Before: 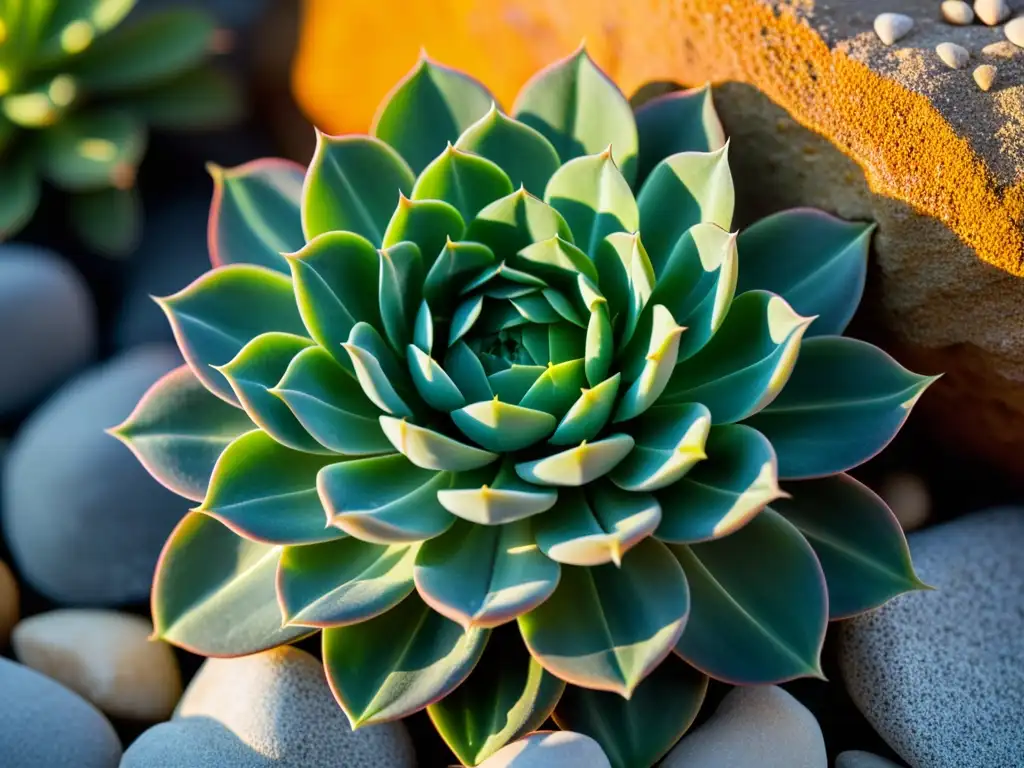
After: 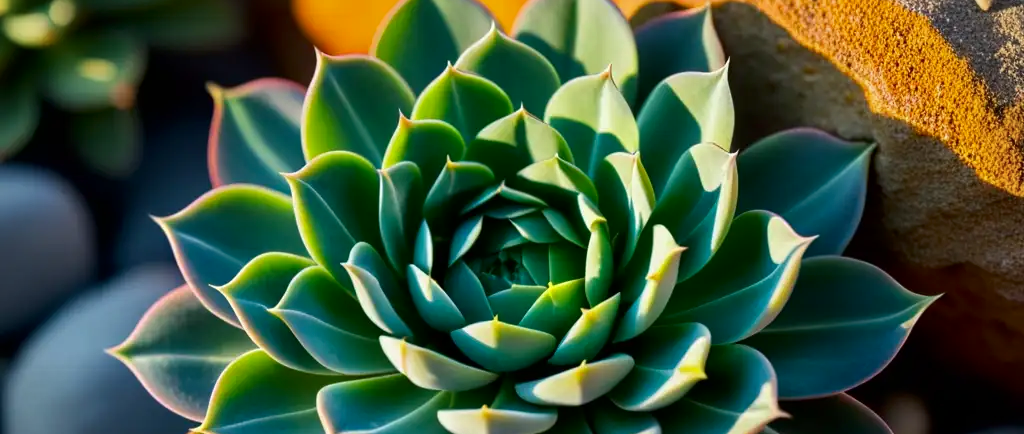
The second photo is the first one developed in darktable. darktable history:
crop and rotate: top 10.465%, bottom 32.938%
vignetting: fall-off start 91.28%
contrast brightness saturation: brightness -0.085
tone equalizer: on, module defaults
